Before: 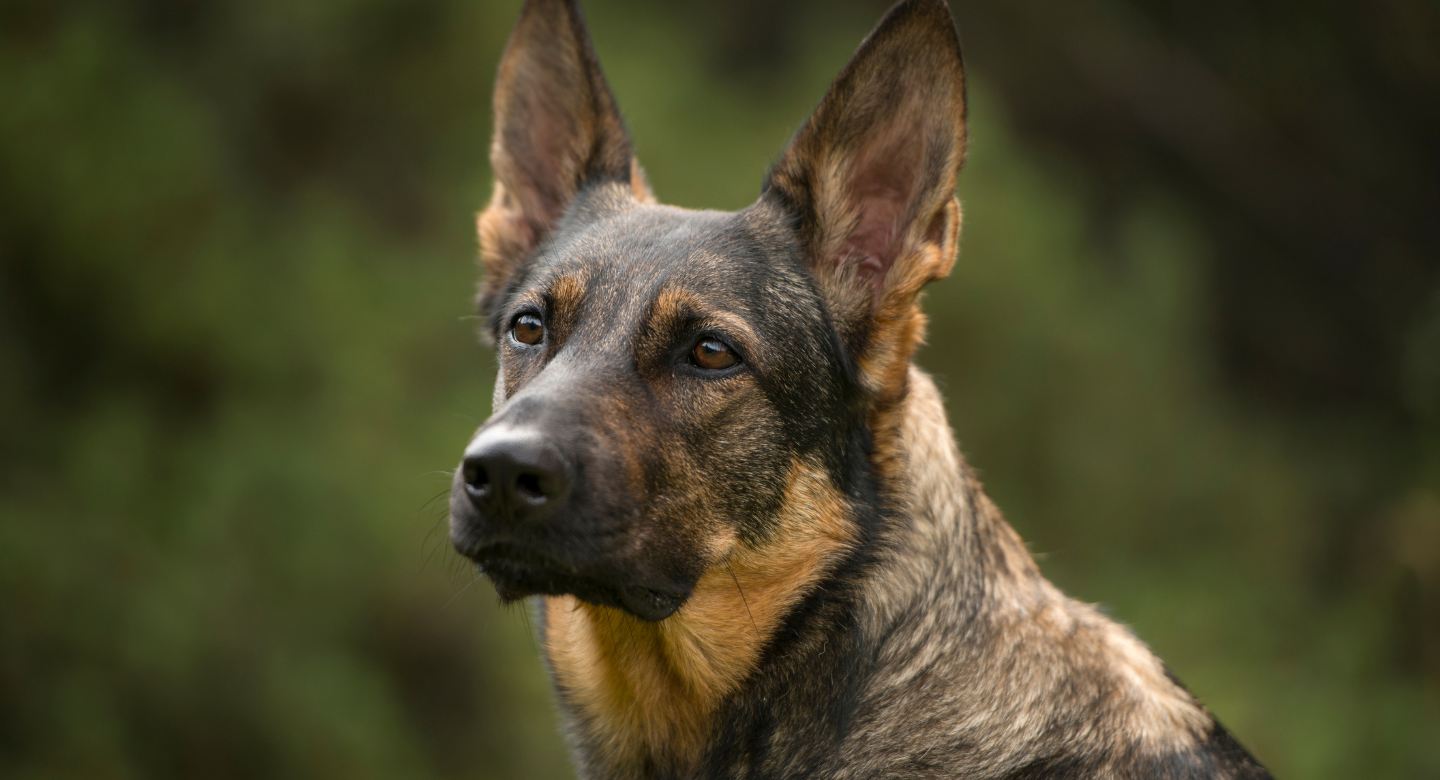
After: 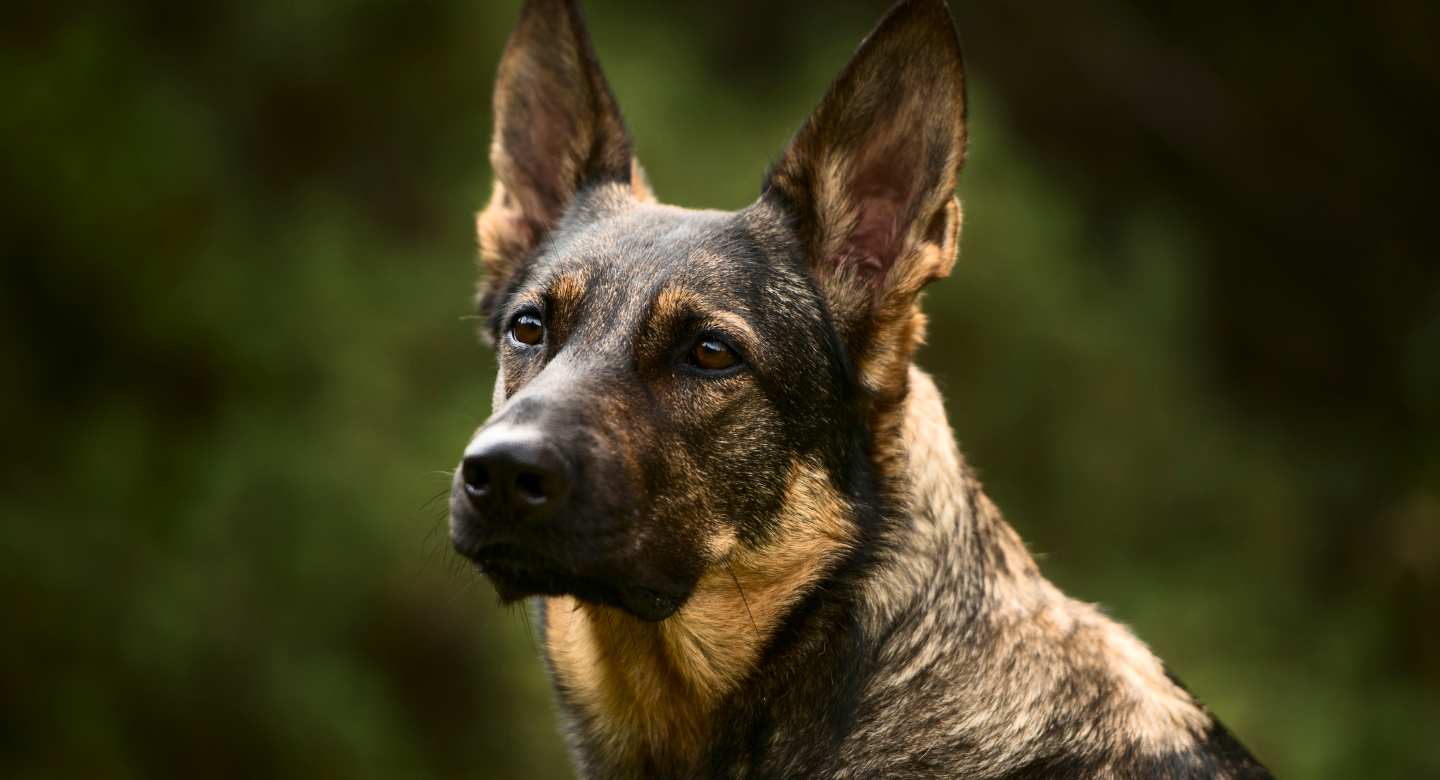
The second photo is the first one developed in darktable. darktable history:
contrast brightness saturation: contrast 0.28
velvia: on, module defaults
